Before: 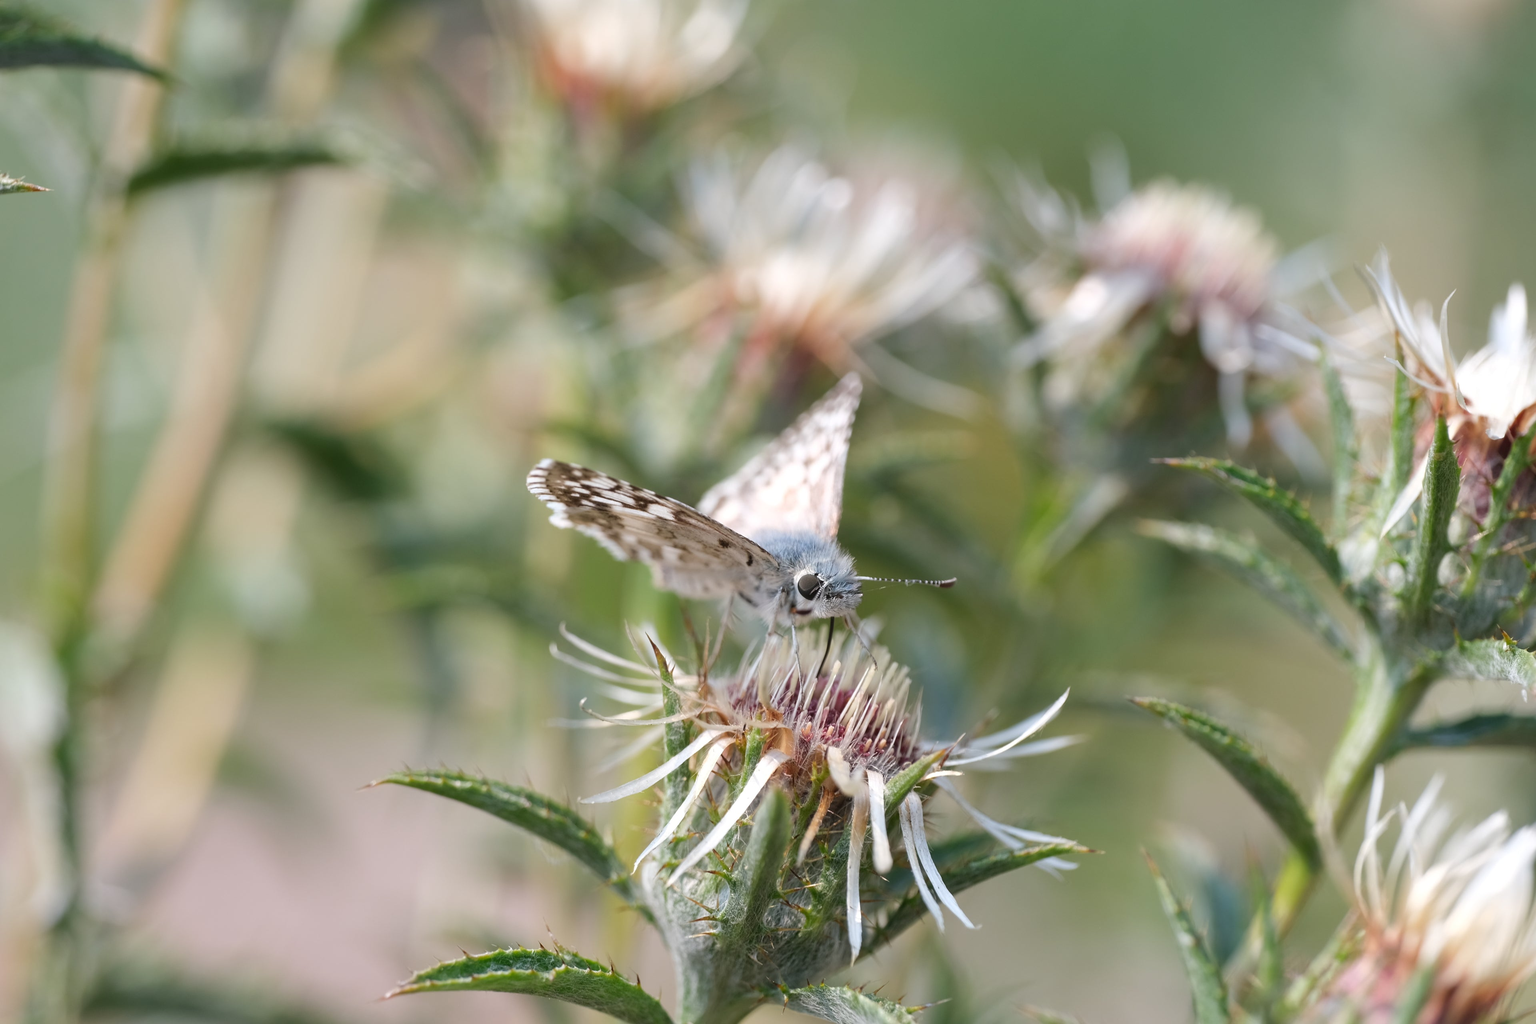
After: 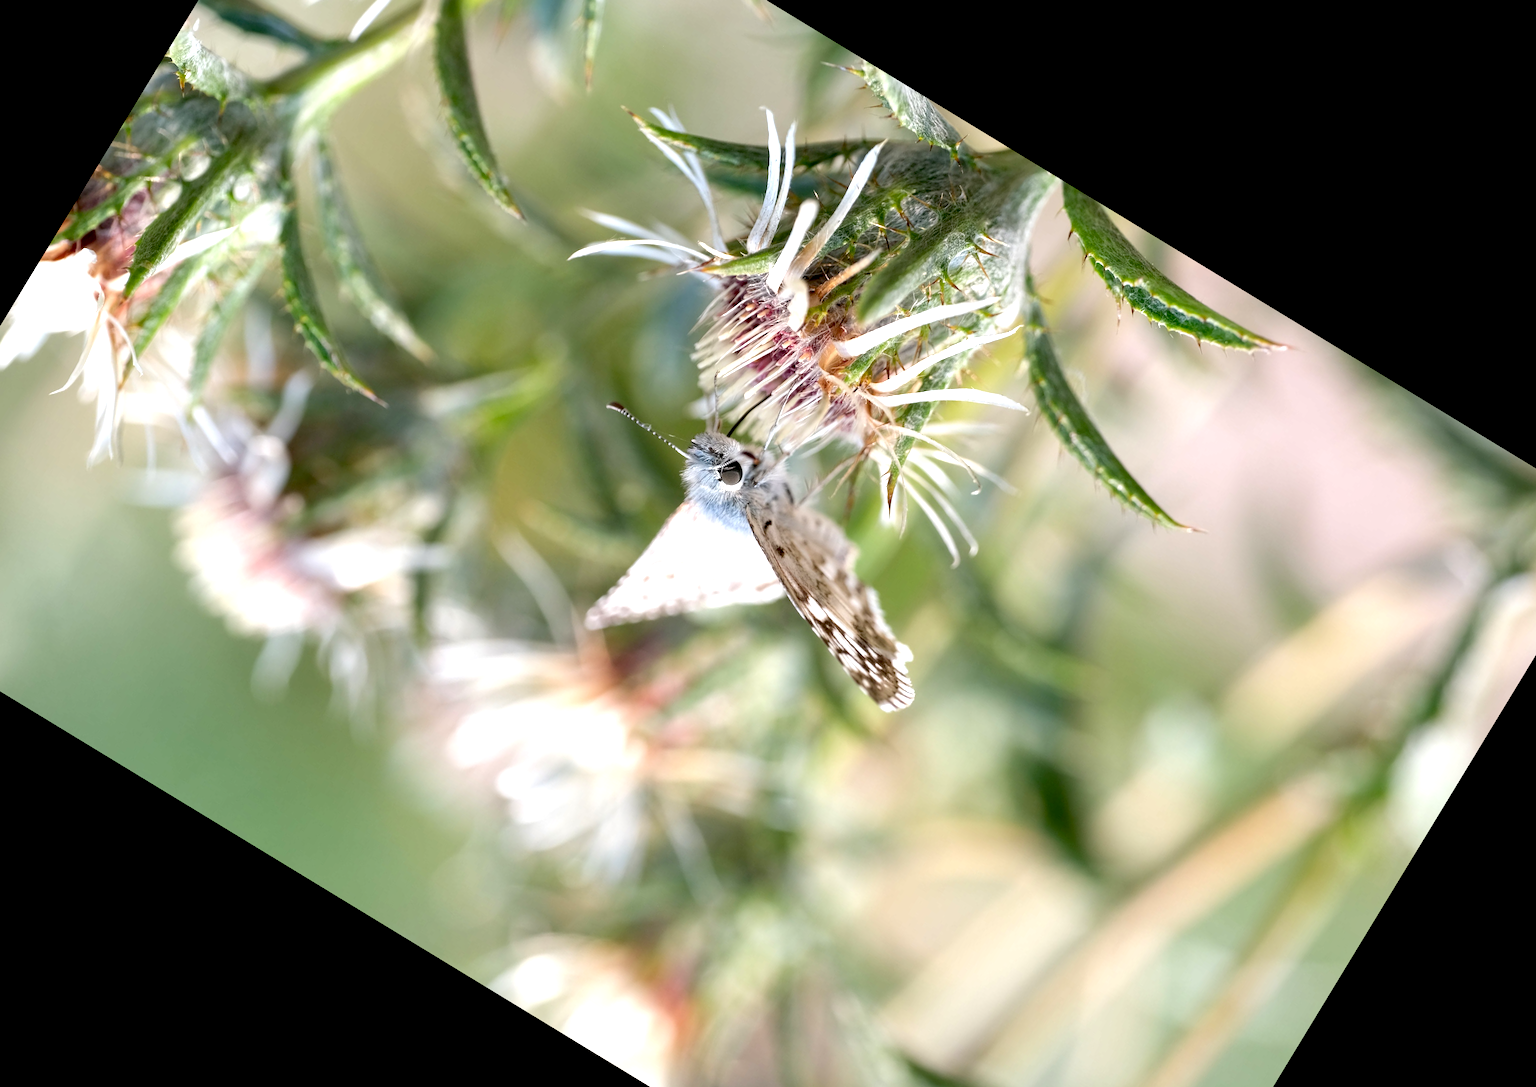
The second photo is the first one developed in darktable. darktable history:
crop and rotate: angle 148.68°, left 9.111%, top 15.603%, right 4.588%, bottom 17.041%
local contrast: highlights 100%, shadows 100%, detail 120%, midtone range 0.2
exposure: black level correction 0.012, exposure 0.7 EV, compensate exposure bias true, compensate highlight preservation false
